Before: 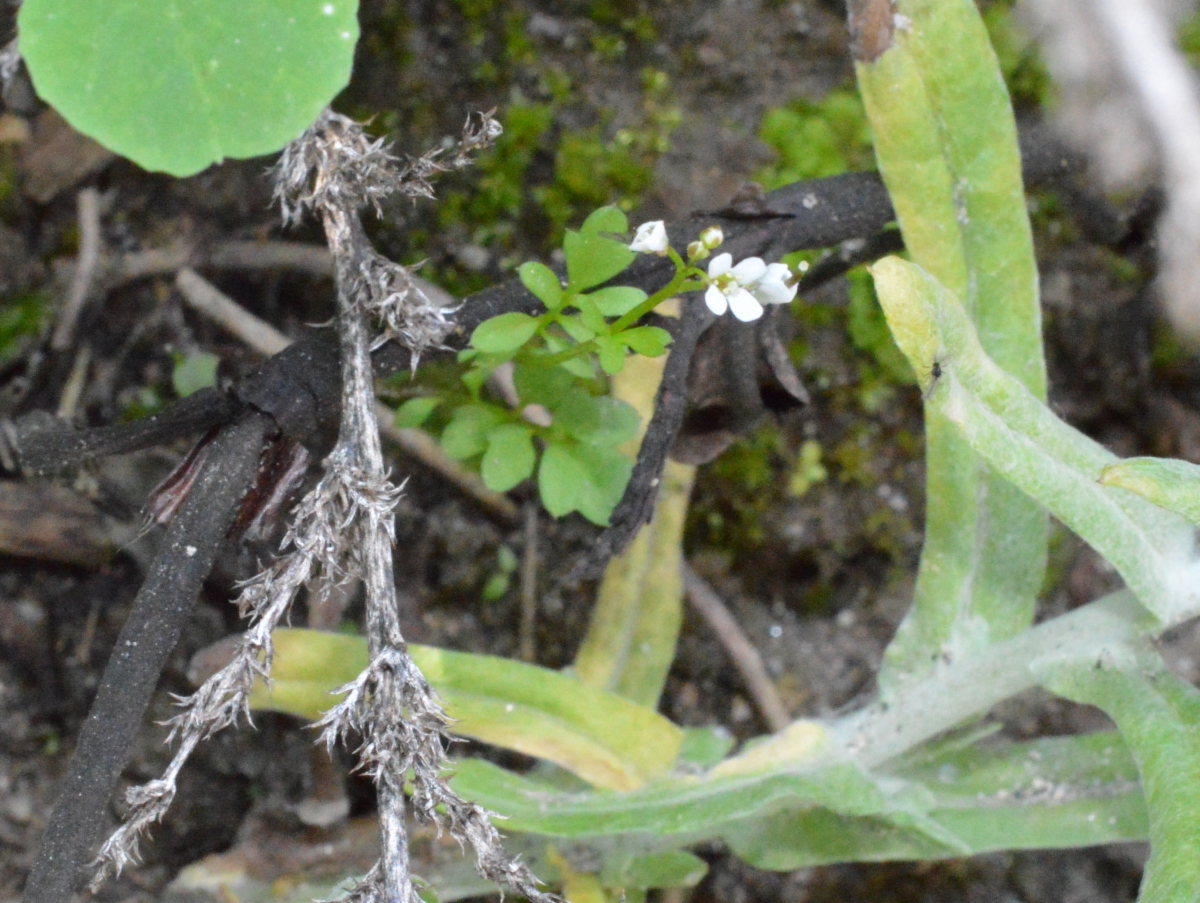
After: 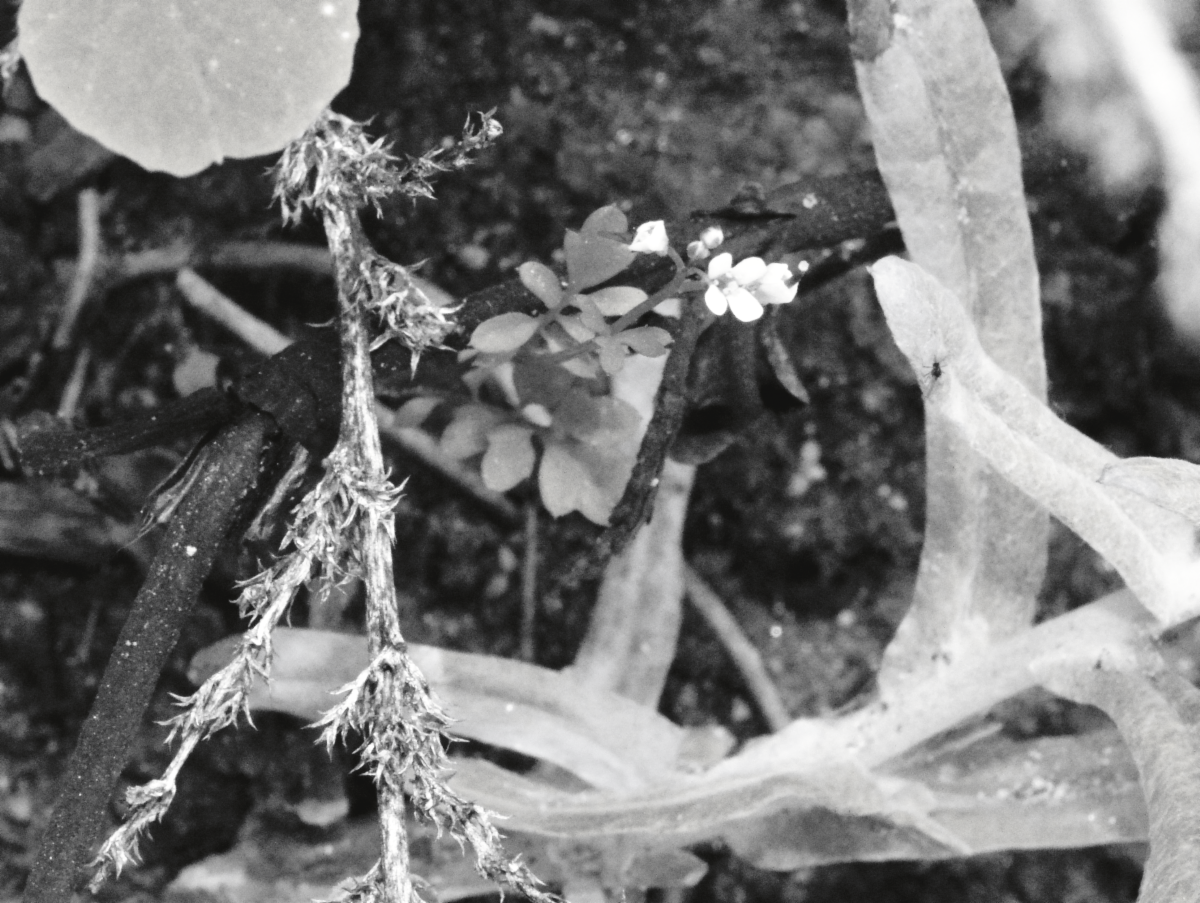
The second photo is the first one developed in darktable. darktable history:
tone curve: curves: ch0 [(0, 0) (0.003, 0.047) (0.011, 0.047) (0.025, 0.049) (0.044, 0.051) (0.069, 0.055) (0.1, 0.066) (0.136, 0.089) (0.177, 0.12) (0.224, 0.155) (0.277, 0.205) (0.335, 0.281) (0.399, 0.37) (0.468, 0.47) (0.543, 0.574) (0.623, 0.687) (0.709, 0.801) (0.801, 0.89) (0.898, 0.963) (1, 1)], preserve colors none
color look up table: target L [88.82, 98.62, 88.82, 100, 88.12, 62.72, 63.98, 60.43, 52.8, 66.24, 33.74, 200.46, 87.05, 76.61, 75.52, 64.48, 63.98, 63.98, 53.68, 48.84, 54.76, 47.77, 36.15, 21.7, 22.62, 100, 88.82, 81.69, 81.33, 65.74, 82.41, 80.24, 58.38, 61.96, 79.88, 56.83, 26.65, 35.16, 17.53, 5.464, 89.53, 84.91, 82.41, 67.24, 59.66, 48.84, 40.73, 27.53, 23.52], target a [-0.001, -0.655, -0.001, -0.097, -0.002, 0.001 ×6, 0, 0, 0.001, 0, 0.001 ×5, 0, 0.001, 0, 0, 0, -0.097, -0.001, -0.001, 0, 0.001, -0.002, -0.001, 0.001, 0.001, 0, 0.001, 0, 0.001, 0, -0.3, -0.003, 0, -0.002, 0.001 ×4, 0, 0], target b [0.002, 8.42, 0.002, 1.213, 0.025, -0.005 ×6, 0, 0.002, -0.005, 0.002, -0.005, -0.005, -0.005, -0.003, -0.007, 0, -0.005, -0.001, -0.002, 0.004, 1.213, 0.002, 0.003, 0.002, -0.005, 0.024, 0.003, -0.005, -0.005, 0.002, -0.005, -0.002, -0.005, -0.002, 3.697, 0.025, 0.002, 0.024, -0.005, -0.005, -0.007, -0.005, -0.002, -0.002], num patches 49
